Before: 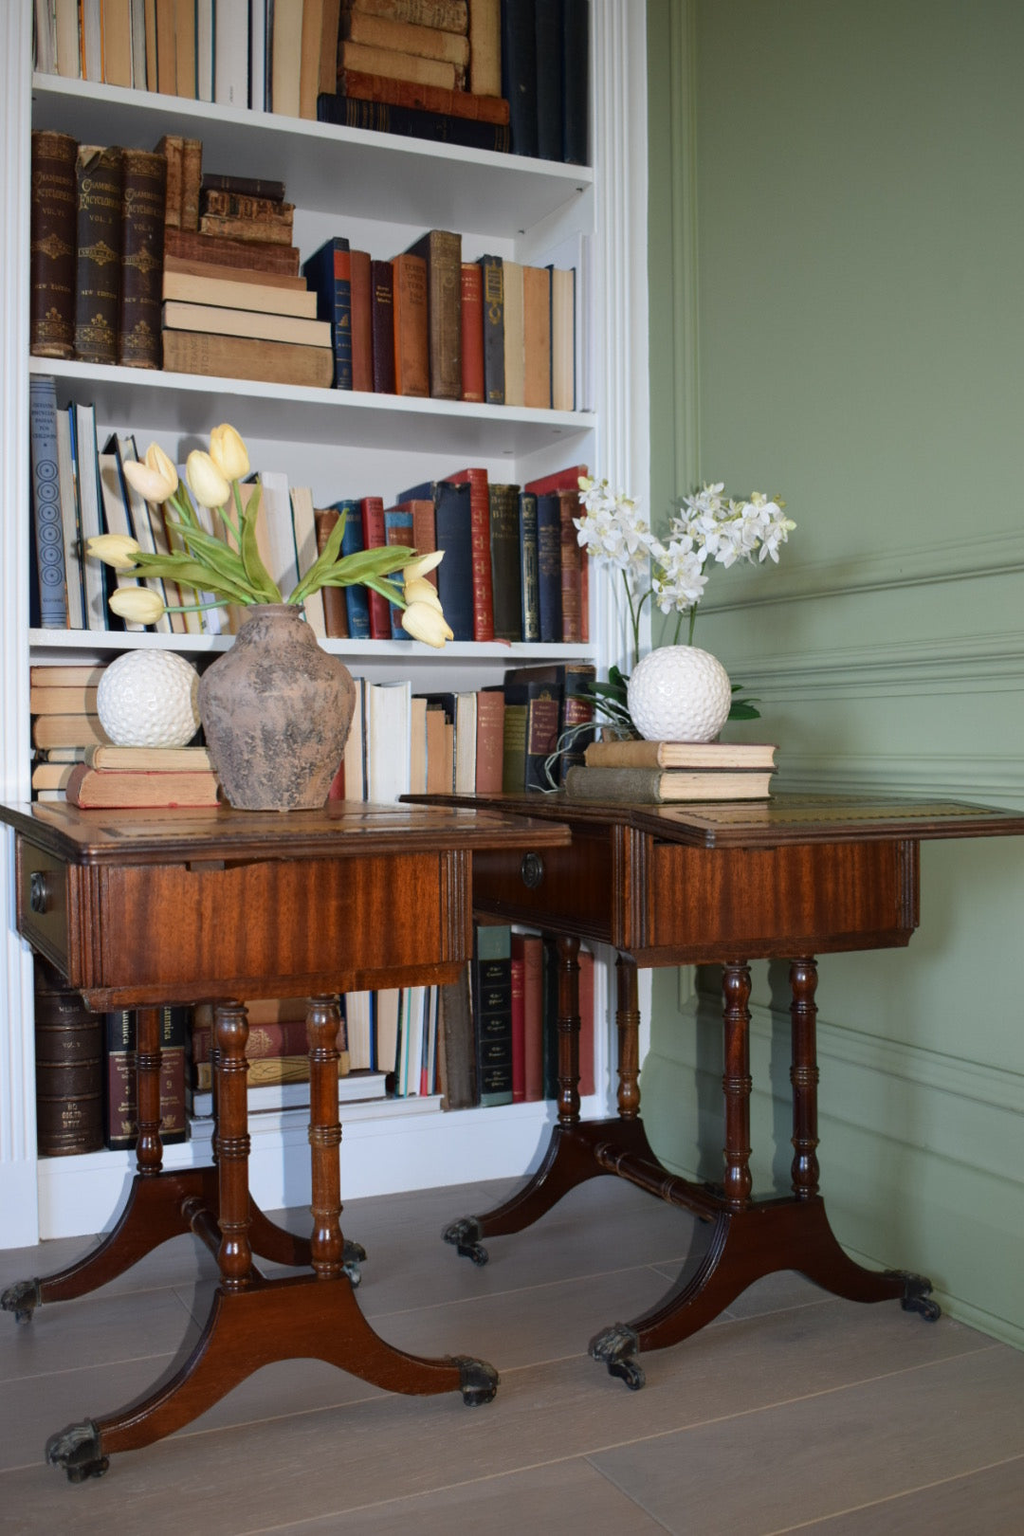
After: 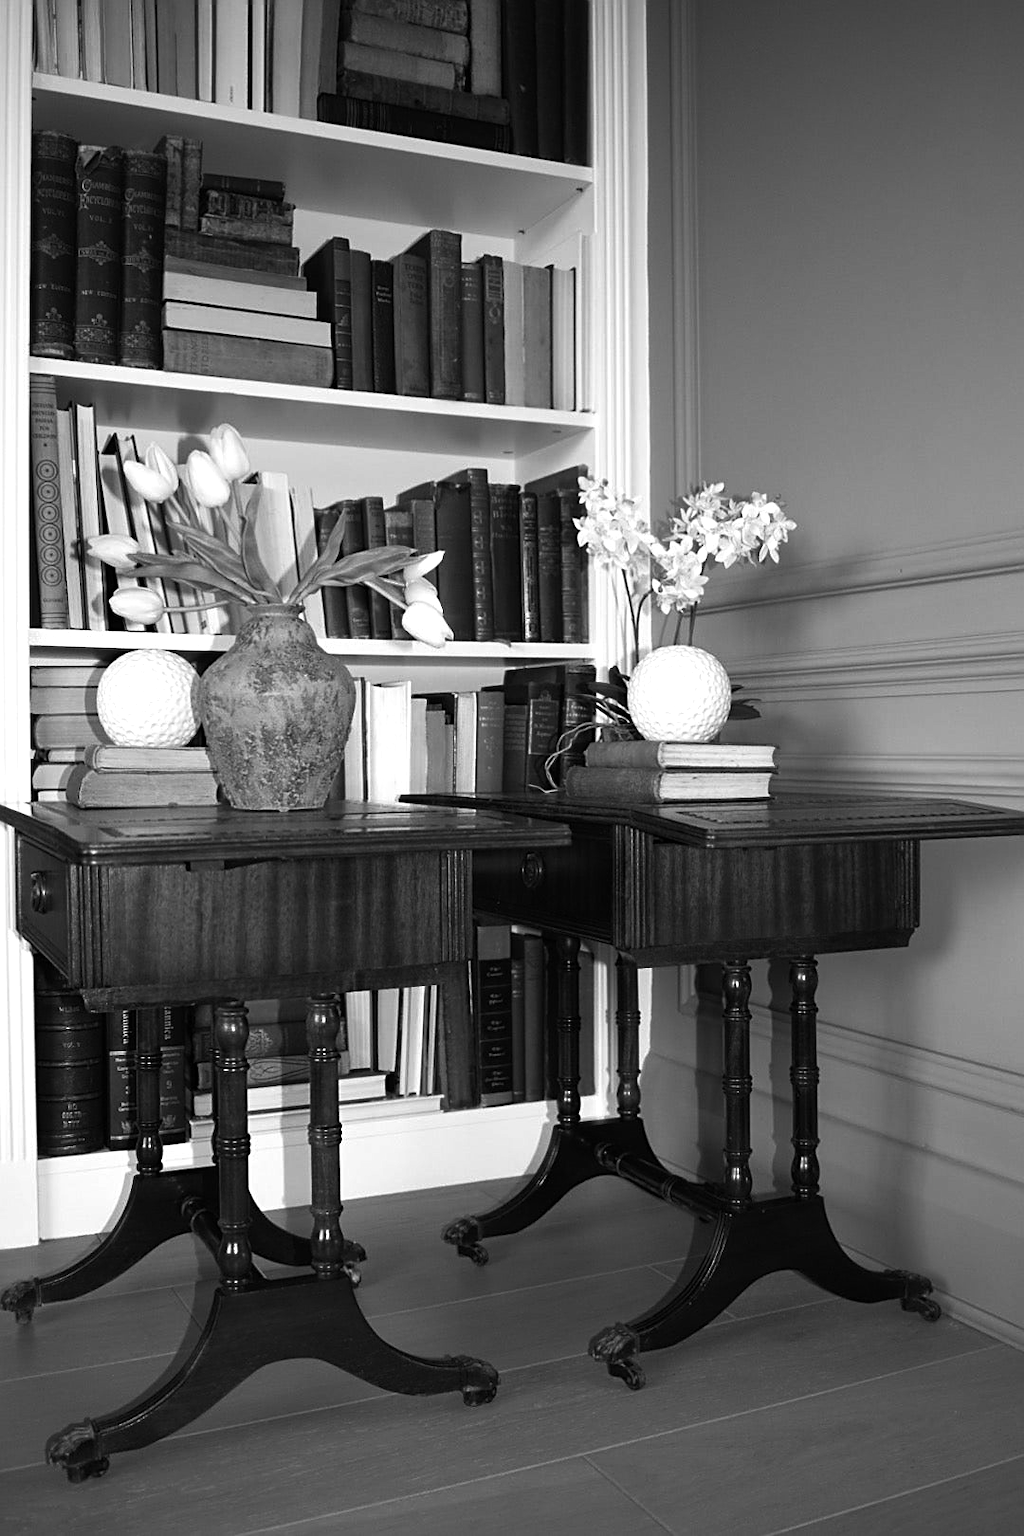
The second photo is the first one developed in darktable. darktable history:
color calibration: output gray [0.21, 0.42, 0.37, 0], x 0.37, y 0.382, temperature 4304.2 K
sharpen: on, module defaults
color balance rgb: linear chroma grading › global chroma 9.839%, perceptual saturation grading › global saturation 30.978%, perceptual brilliance grading › highlights 14.279%, perceptual brilliance grading › mid-tones -6.176%, perceptual brilliance grading › shadows -27.196%, global vibrance 15.591%
